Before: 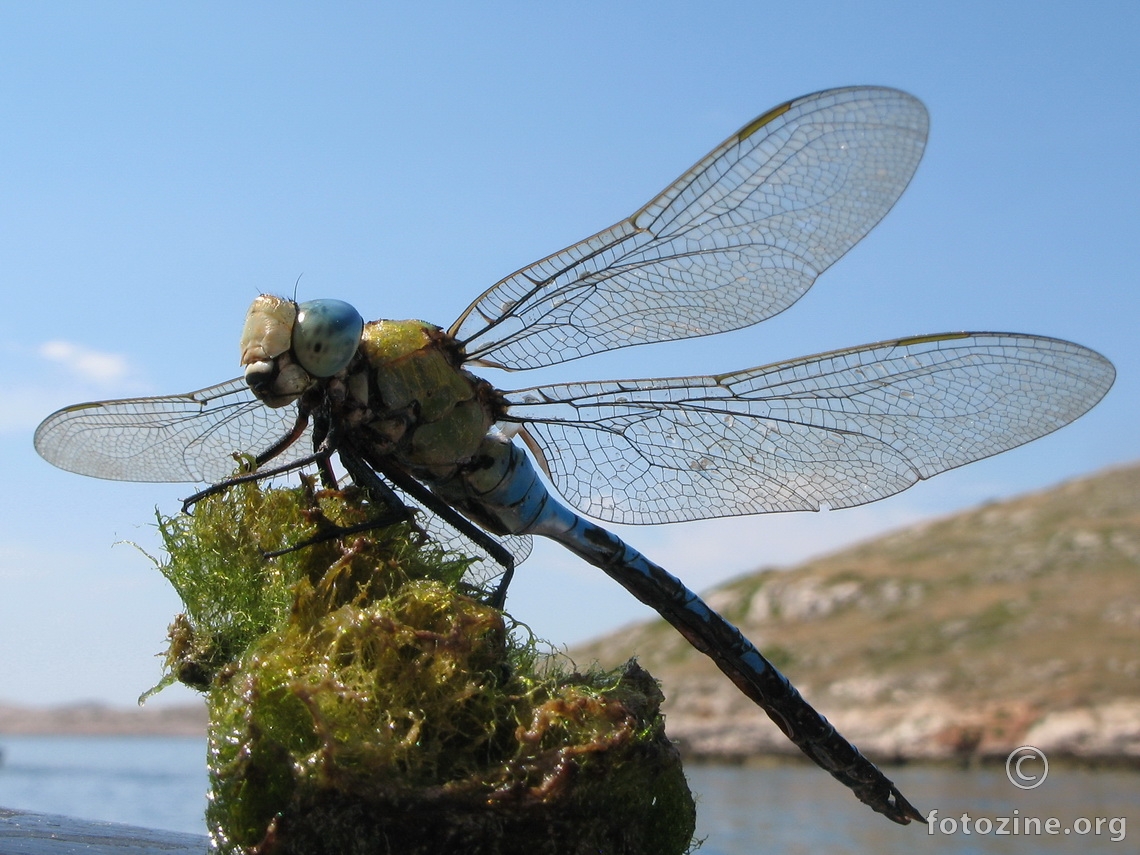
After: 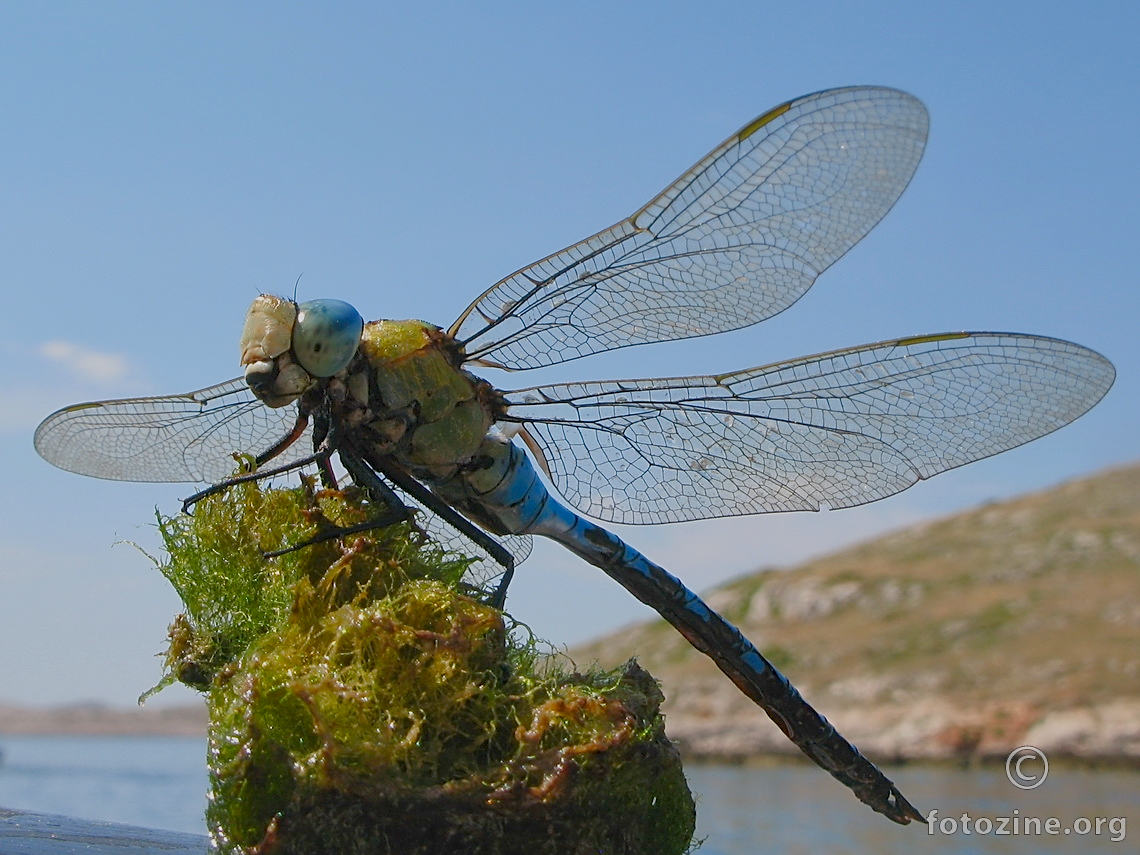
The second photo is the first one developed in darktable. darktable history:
sharpen: on, module defaults
color balance rgb: power › hue 308.54°, perceptual saturation grading › global saturation 15.602%, perceptual saturation grading › highlights -19.233%, perceptual saturation grading › shadows 19.291%, contrast -29.602%
local contrast: mode bilateral grid, contrast 20, coarseness 50, detail 119%, midtone range 0.2
